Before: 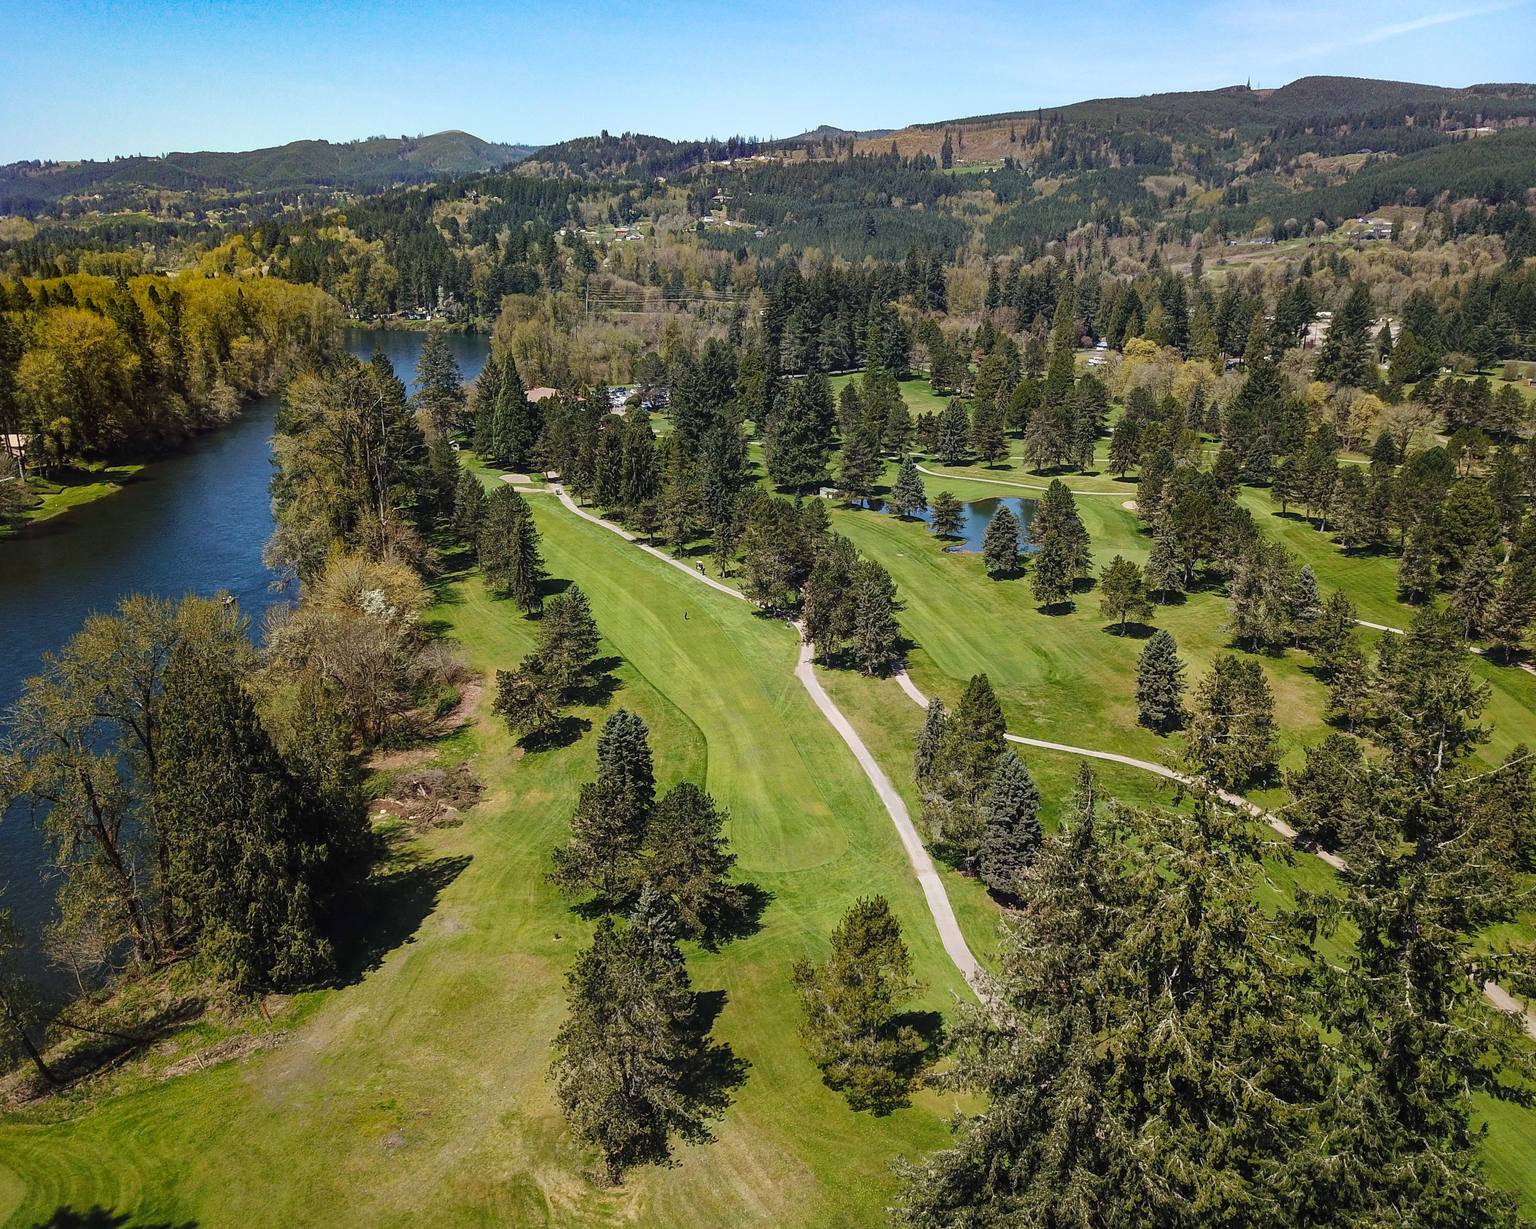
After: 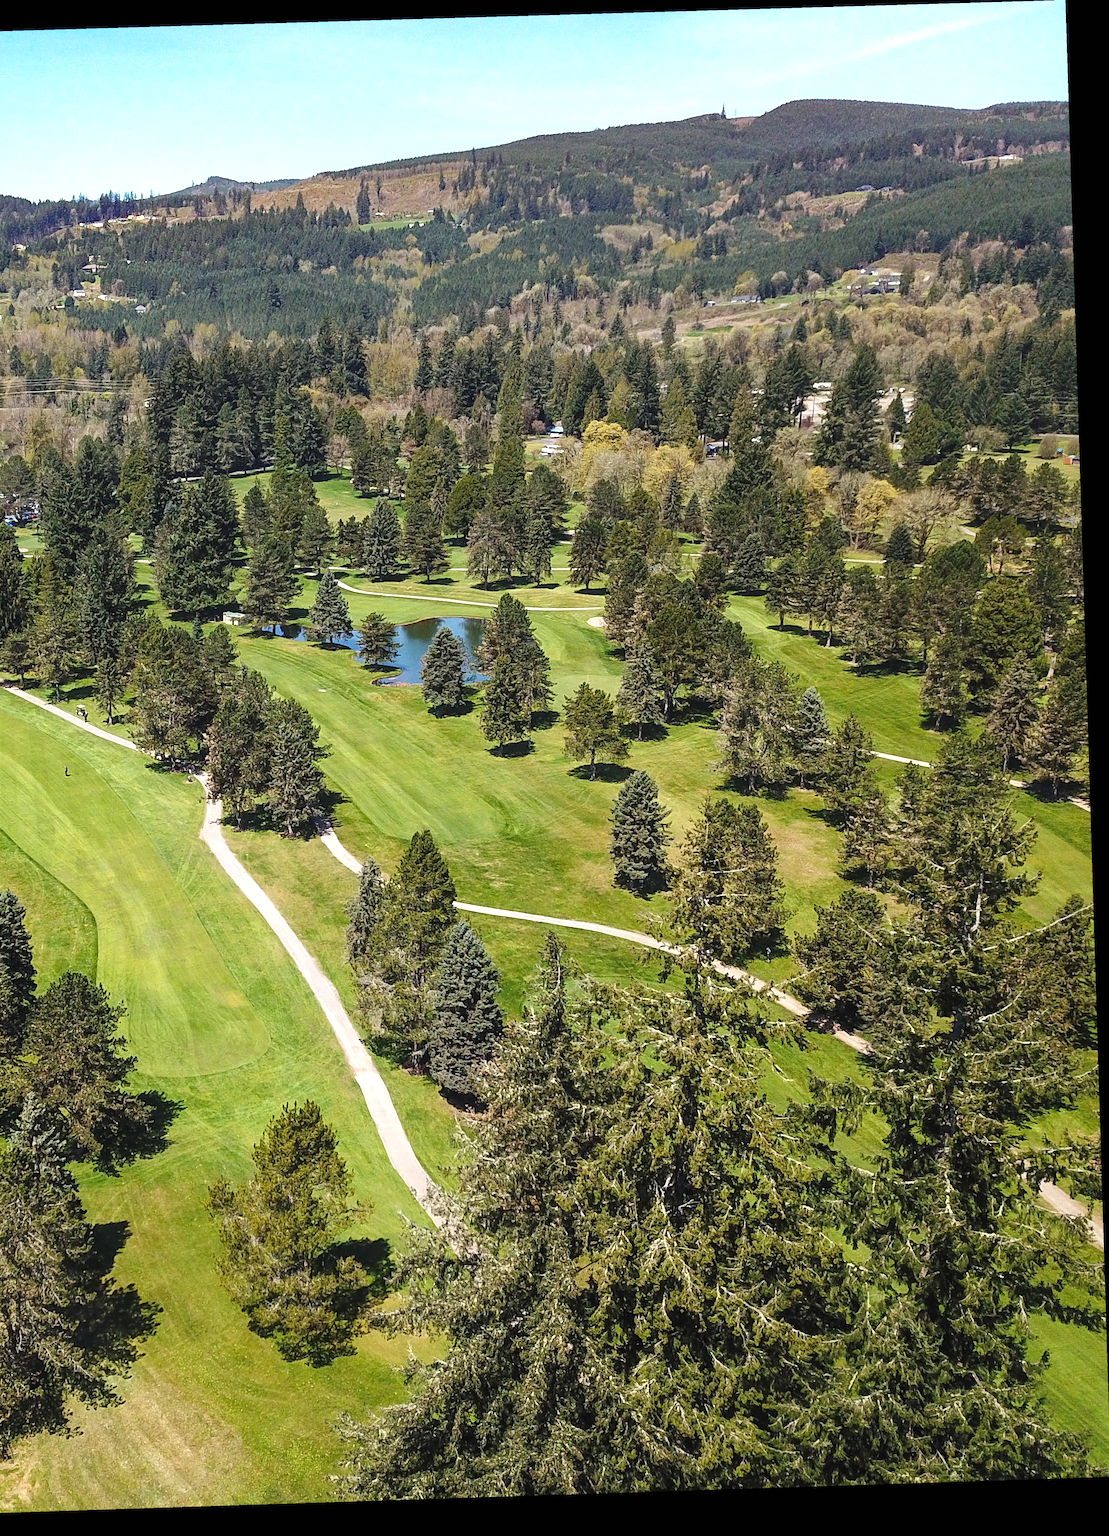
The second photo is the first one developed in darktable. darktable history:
rotate and perspective: rotation -1.77°, lens shift (horizontal) 0.004, automatic cropping off
crop: left 41.402%
exposure: black level correction 0, exposure 0.6 EV, compensate exposure bias true, compensate highlight preservation false
